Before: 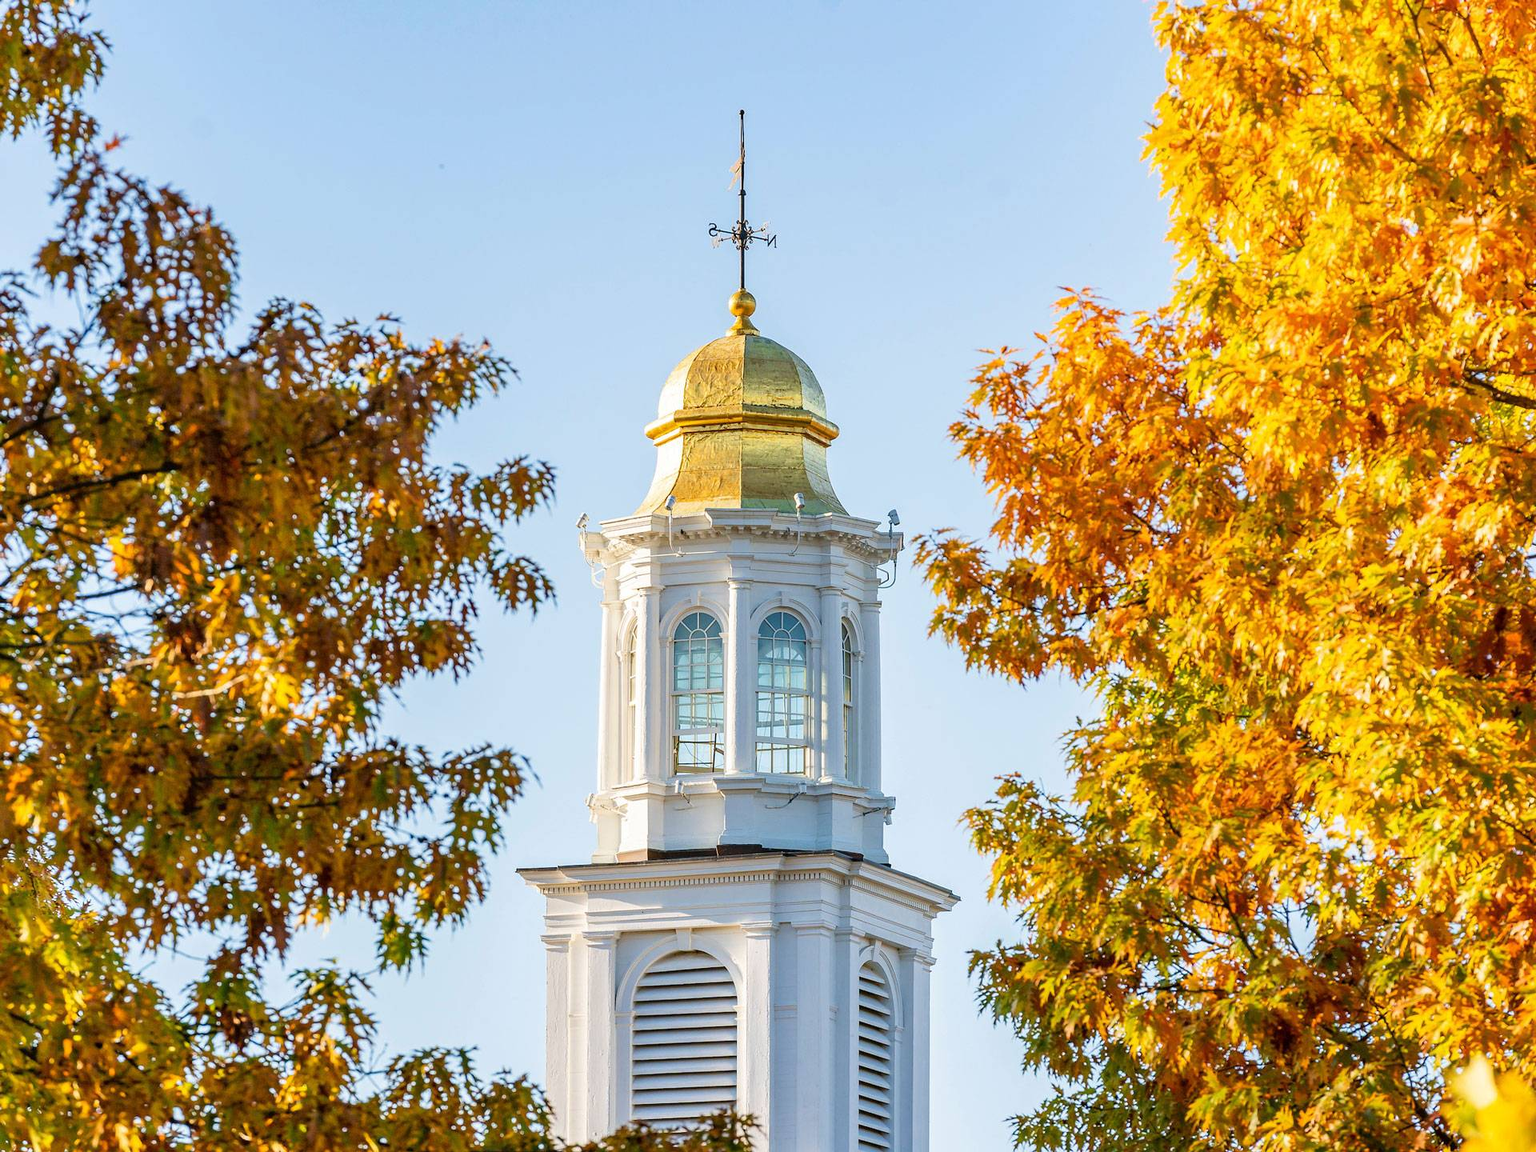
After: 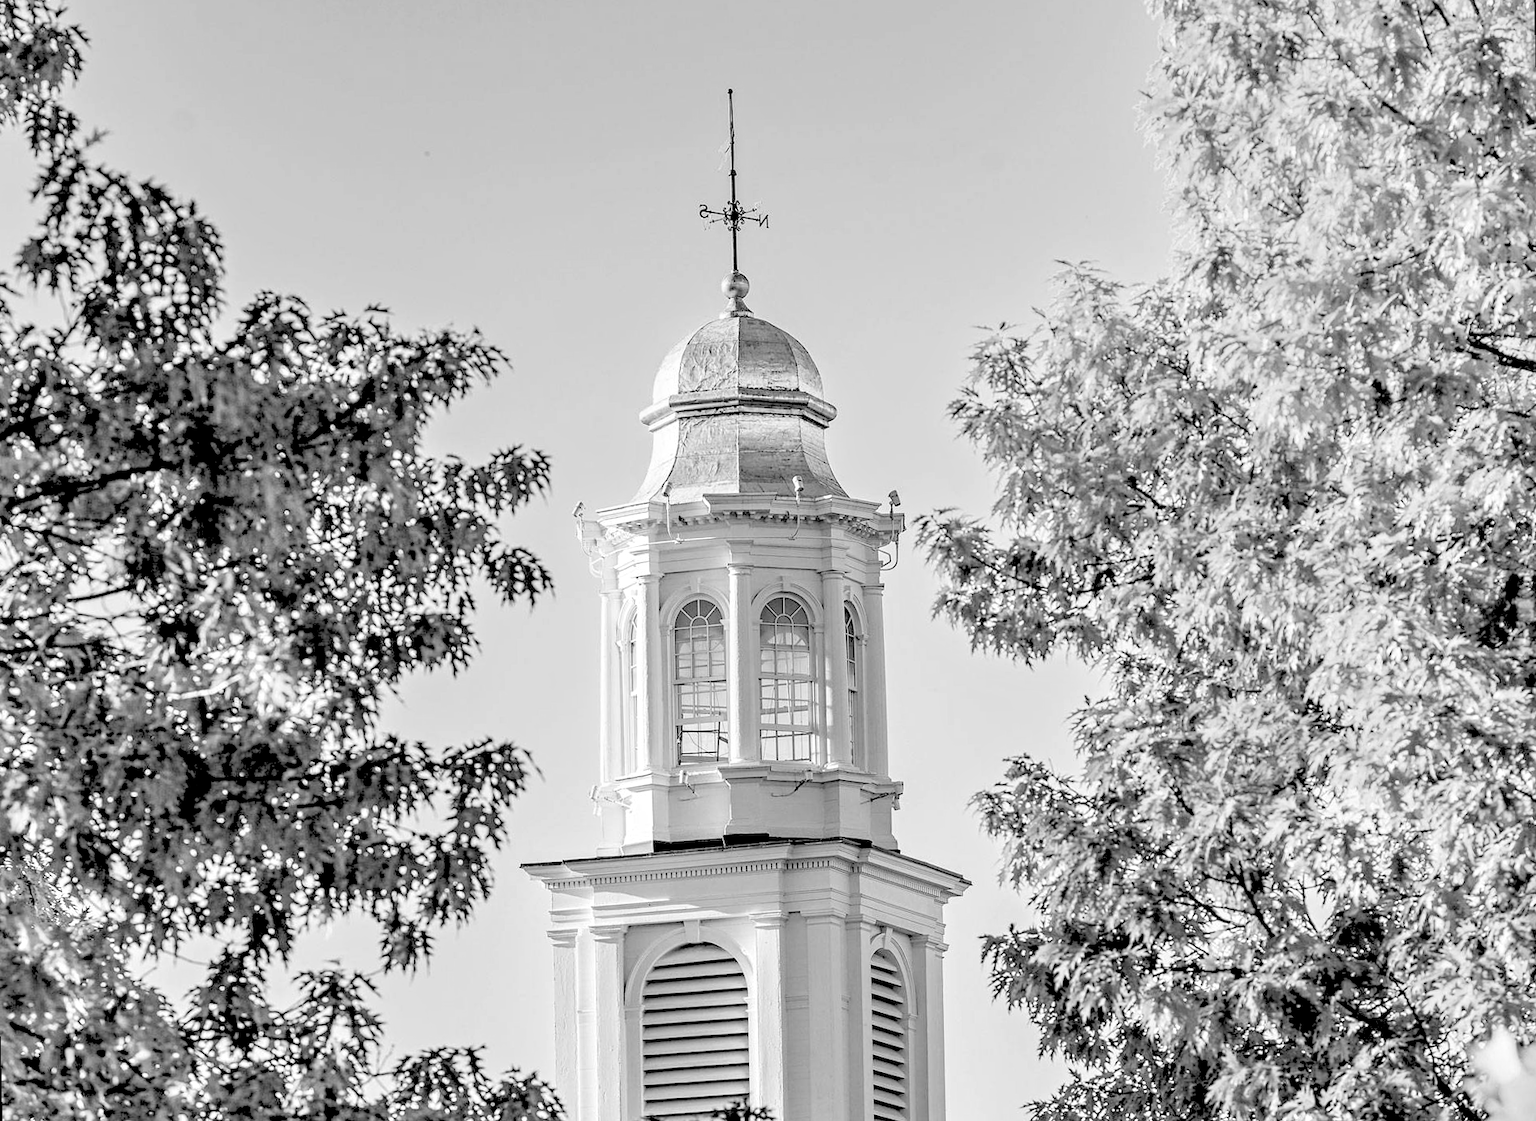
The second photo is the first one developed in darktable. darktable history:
white balance: red 1.08, blue 0.791
rgb levels: levels [[0.027, 0.429, 0.996], [0, 0.5, 1], [0, 0.5, 1]]
contrast equalizer: y [[0.51, 0.537, 0.559, 0.574, 0.599, 0.618], [0.5 ×6], [0.5 ×6], [0 ×6], [0 ×6]]
monochrome: a 26.22, b 42.67, size 0.8
rotate and perspective: rotation -1.42°, crop left 0.016, crop right 0.984, crop top 0.035, crop bottom 0.965
